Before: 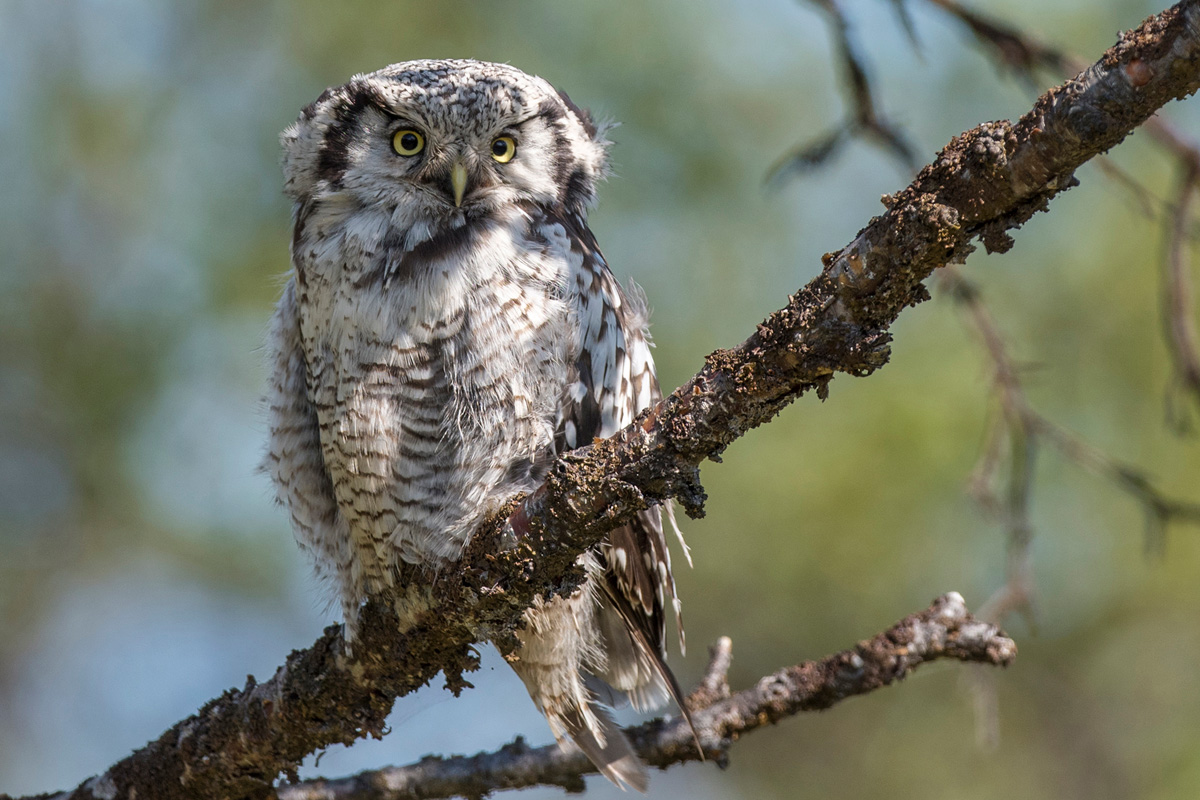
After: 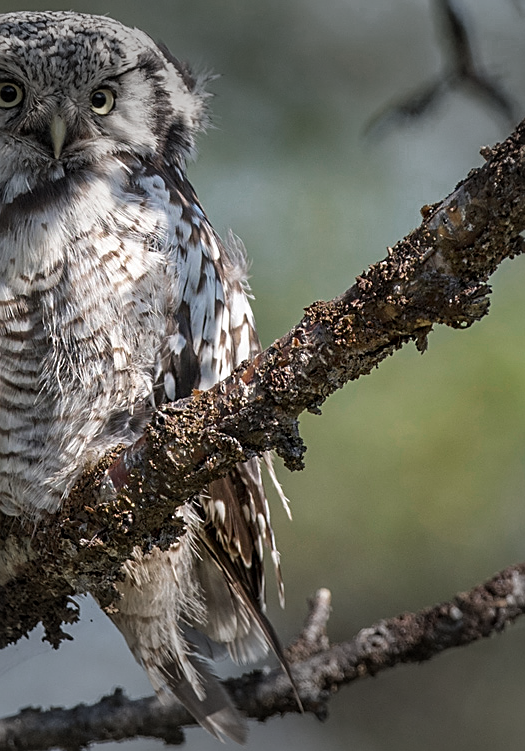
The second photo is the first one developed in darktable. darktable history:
color zones: curves: ch0 [(0, 0.5) (0.125, 0.4) (0.25, 0.5) (0.375, 0.4) (0.5, 0.4) (0.625, 0.6) (0.75, 0.6) (0.875, 0.5)]; ch1 [(0, 0.4) (0.125, 0.5) (0.25, 0.4) (0.375, 0.4) (0.5, 0.4) (0.625, 0.4) (0.75, 0.5) (0.875, 0.4)]; ch2 [(0, 0.6) (0.125, 0.5) (0.25, 0.5) (0.375, 0.6) (0.5, 0.6) (0.625, 0.5) (0.75, 0.5) (0.875, 0.5)]
crop: left 33.484%, top 6.085%, right 22.755%
sharpen: on, module defaults
vignetting: fall-off start 71.34%, width/height ratio 1.333
